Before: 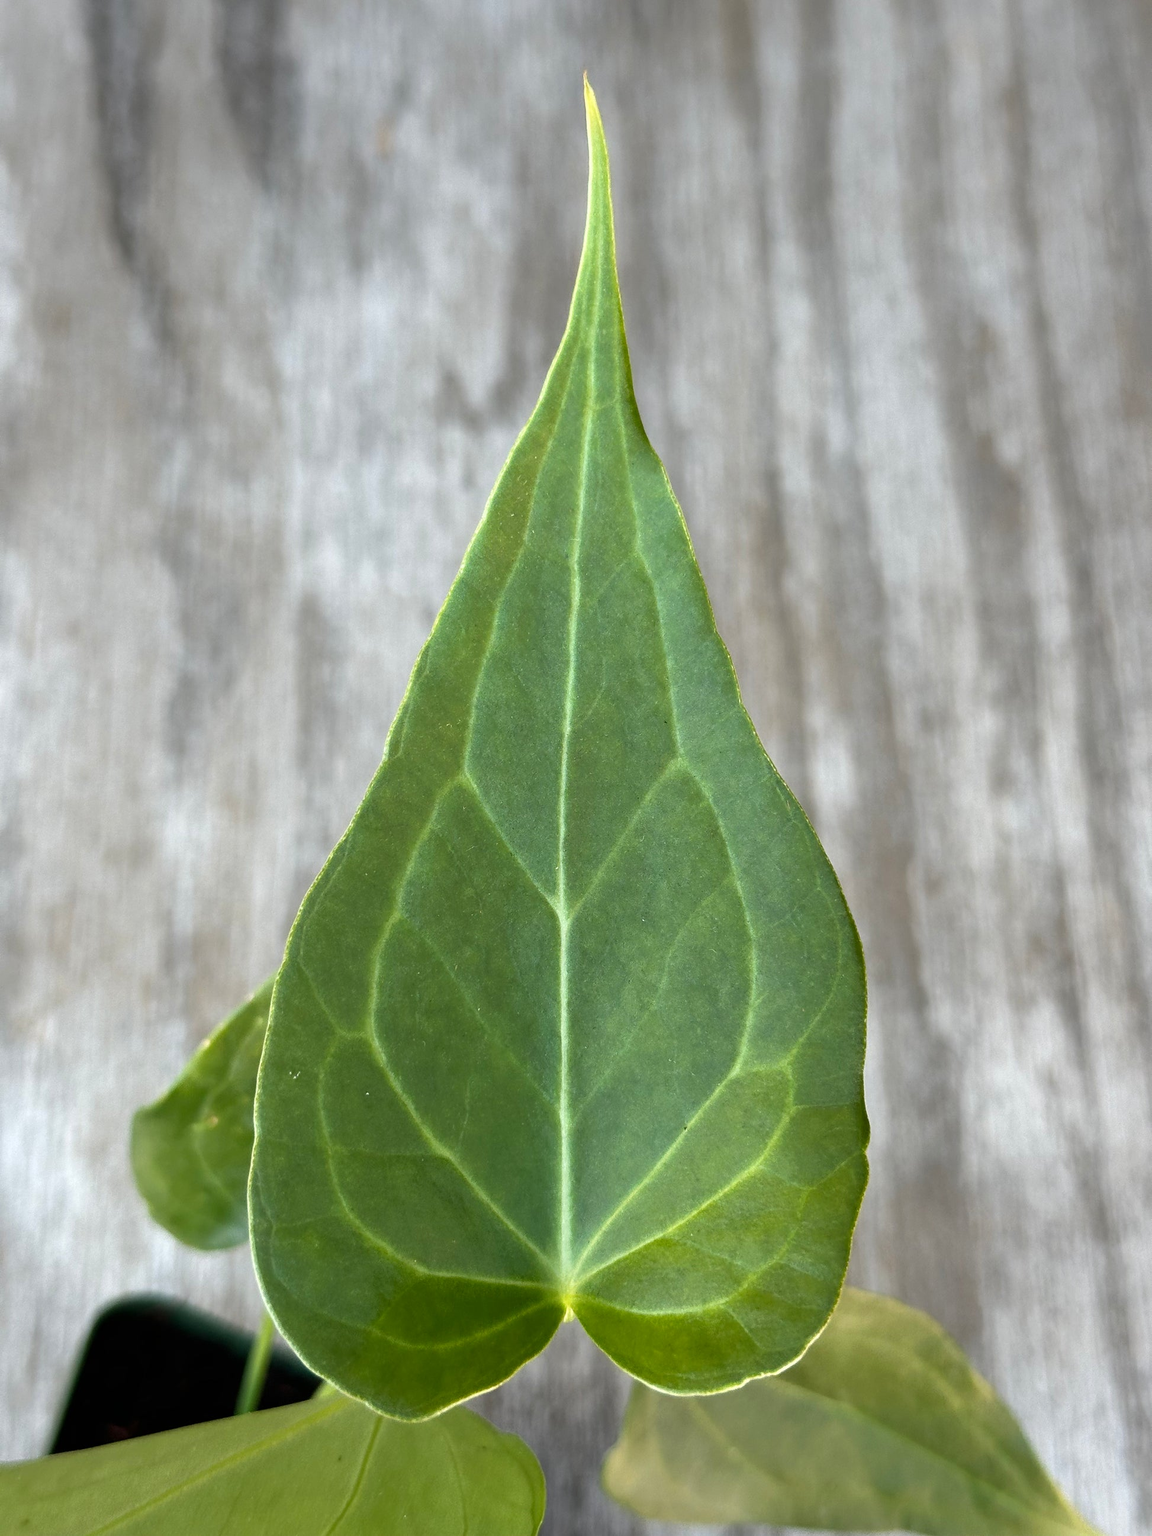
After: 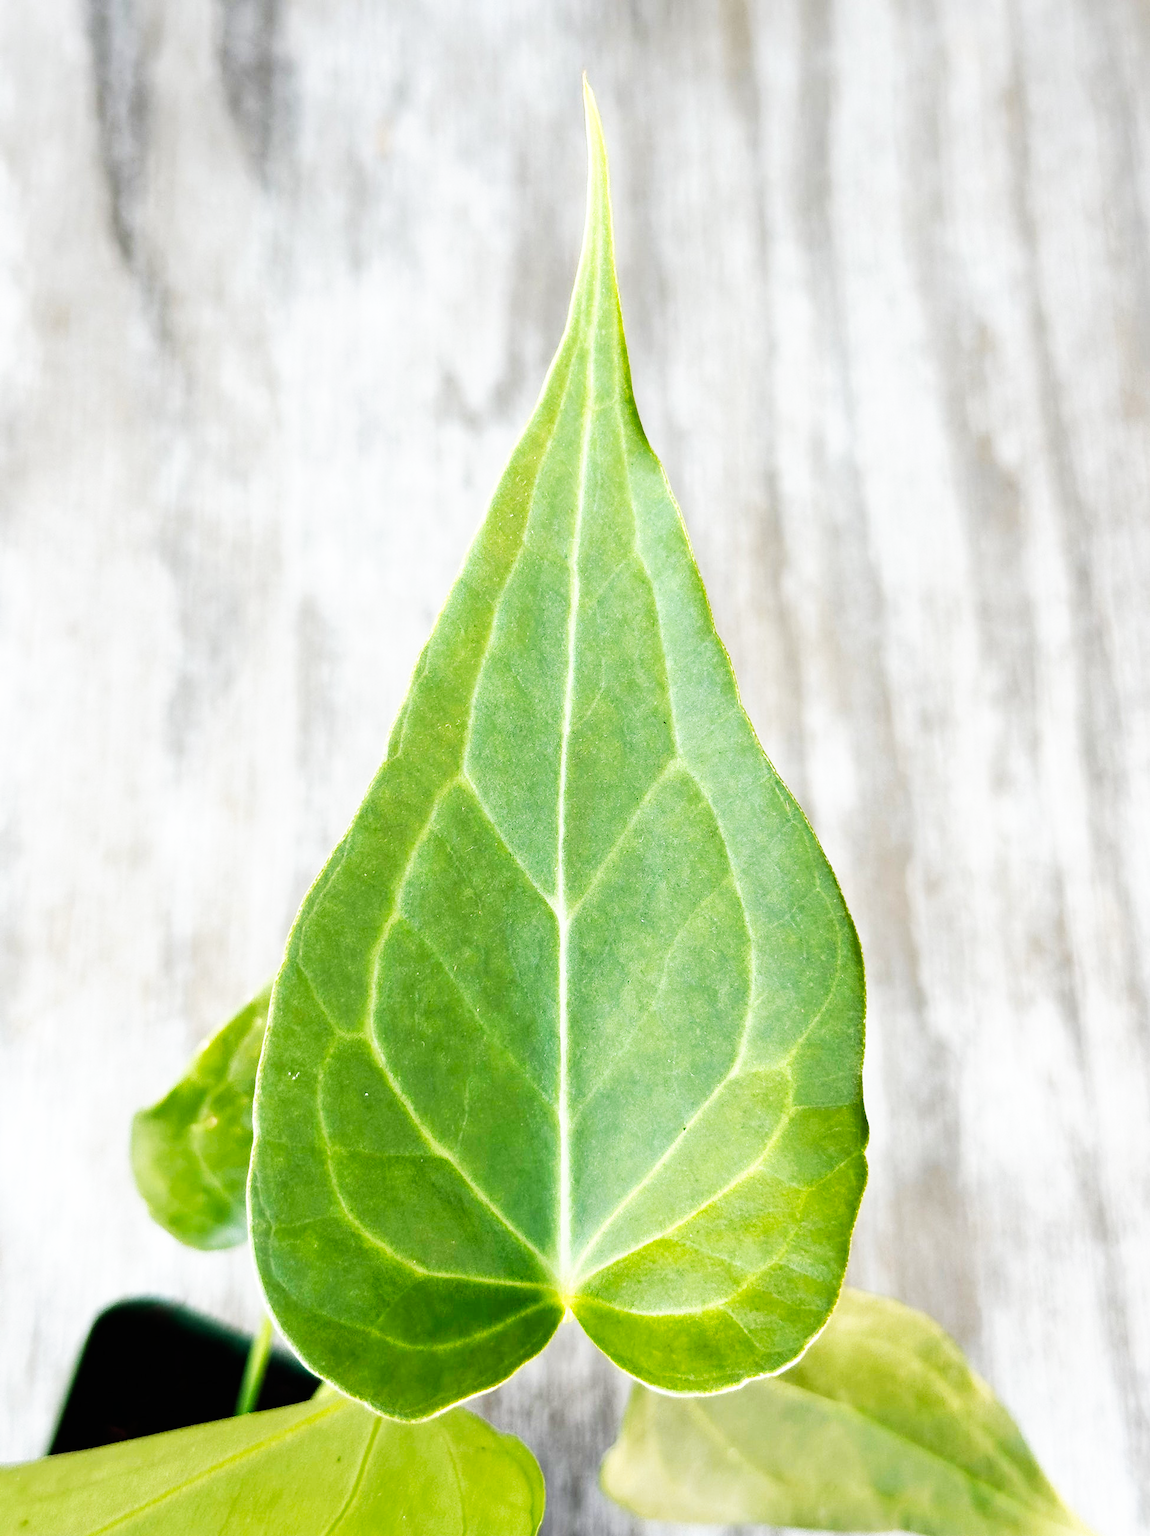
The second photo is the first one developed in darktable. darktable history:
base curve: curves: ch0 [(0, 0) (0.007, 0.004) (0.027, 0.03) (0.046, 0.07) (0.207, 0.54) (0.442, 0.872) (0.673, 0.972) (1, 1)], preserve colors none
crop and rotate: left 0.126%
